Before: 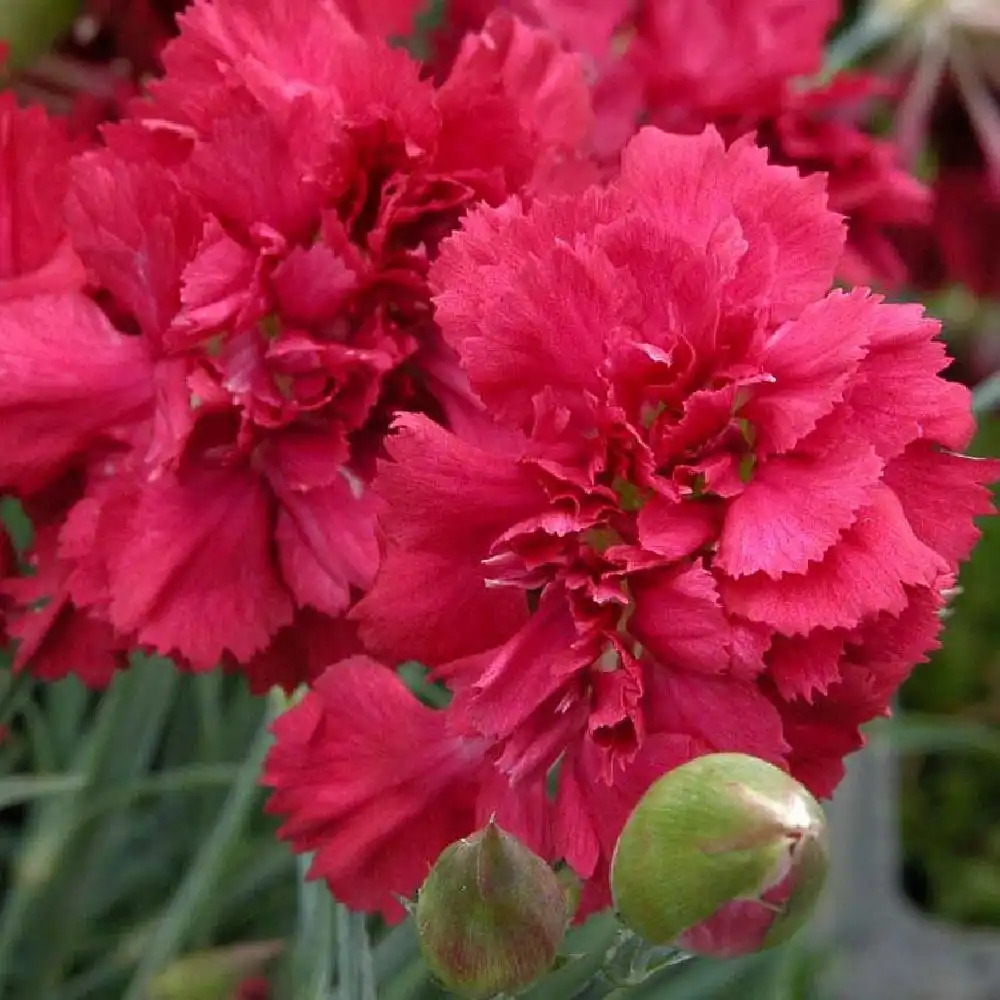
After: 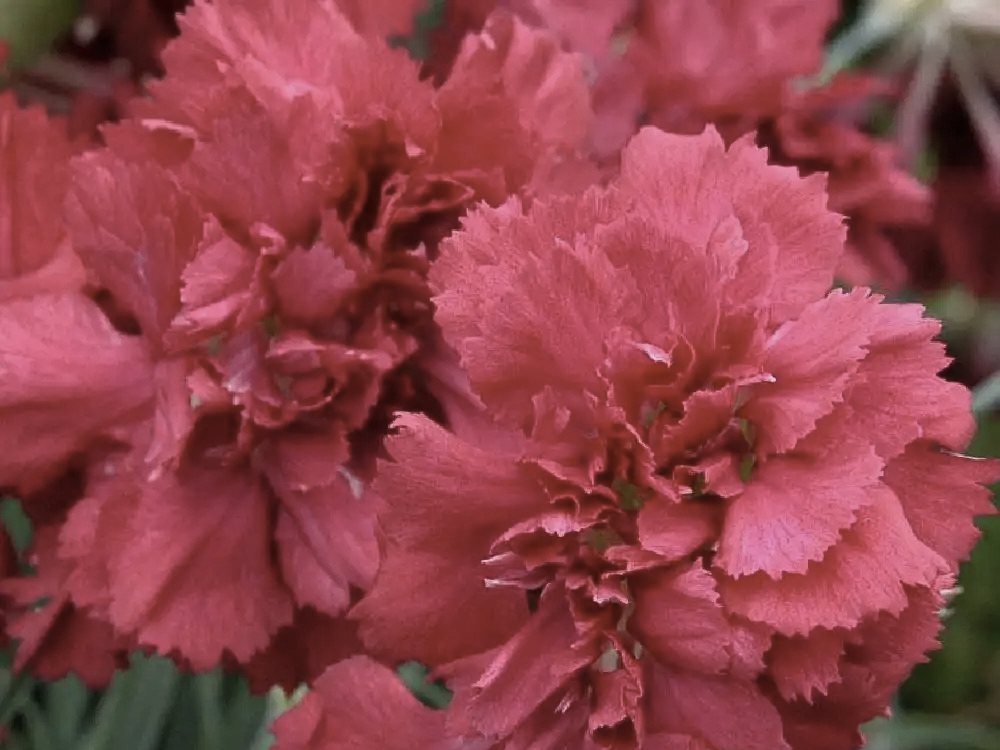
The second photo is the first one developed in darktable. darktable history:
crop: bottom 24.967%
contrast brightness saturation: contrast 0.1, saturation -0.36
